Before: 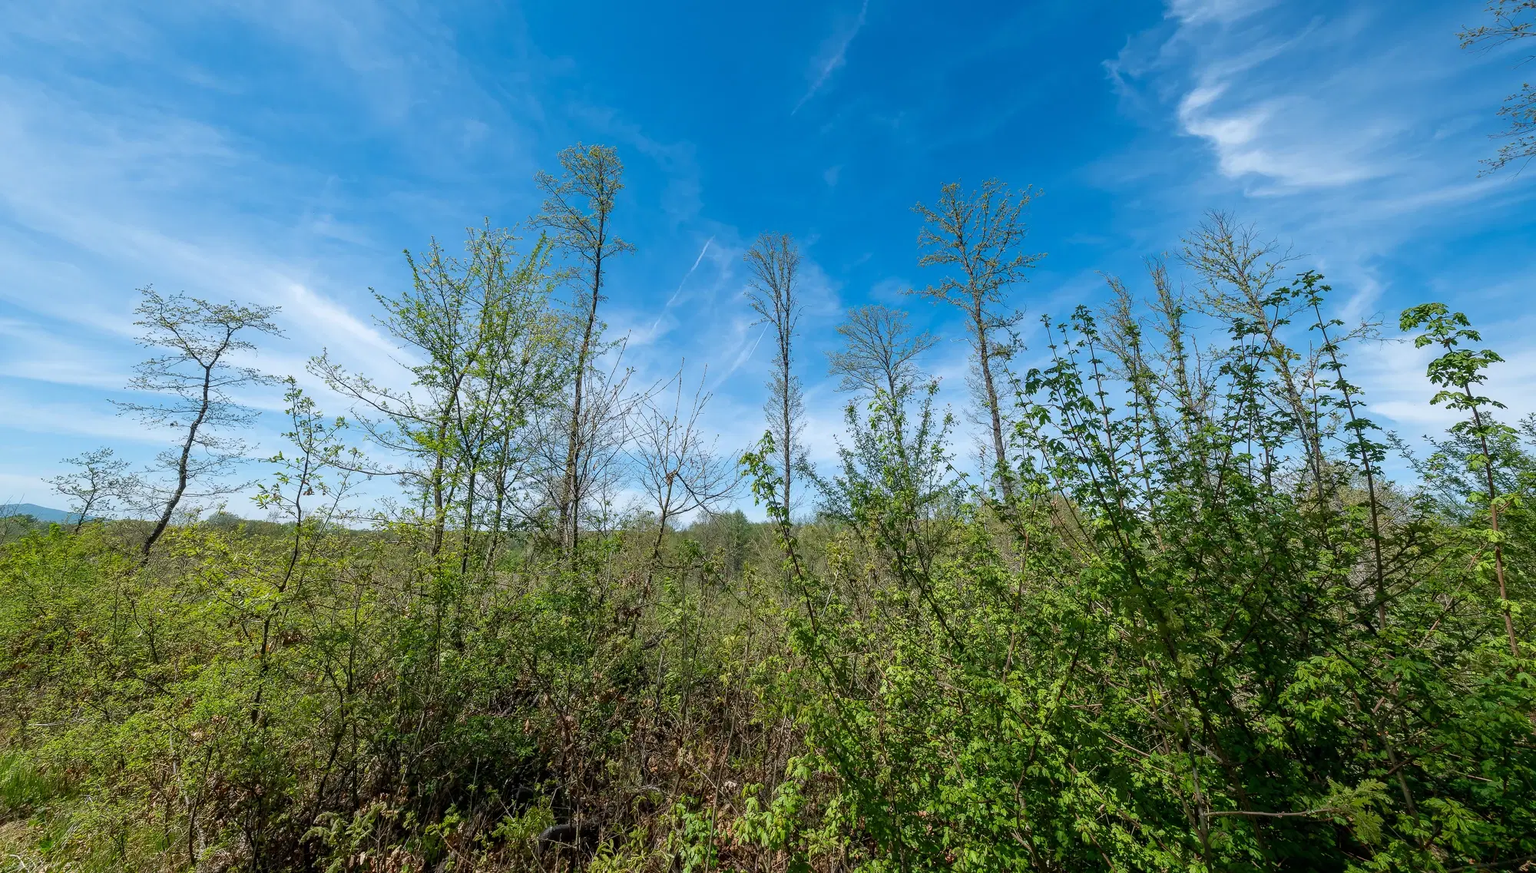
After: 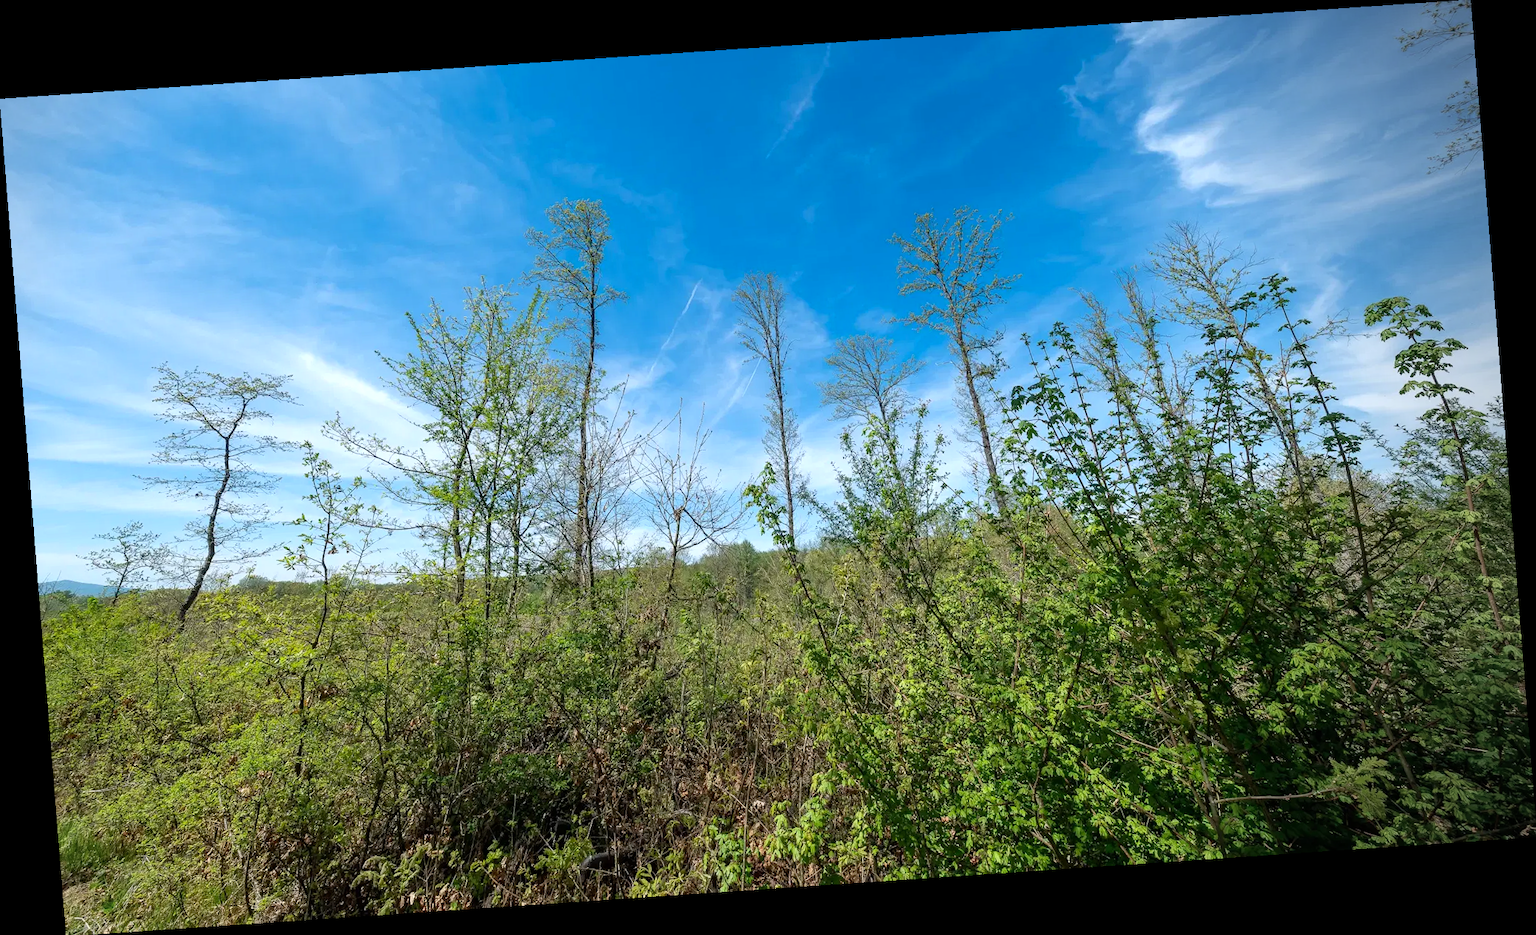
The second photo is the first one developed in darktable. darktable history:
levels: mode automatic, black 0.023%, white 99.97%, levels [0.062, 0.494, 0.925]
vignetting: center (-0.15, 0.013)
rotate and perspective: rotation -4.2°, shear 0.006, automatic cropping off
